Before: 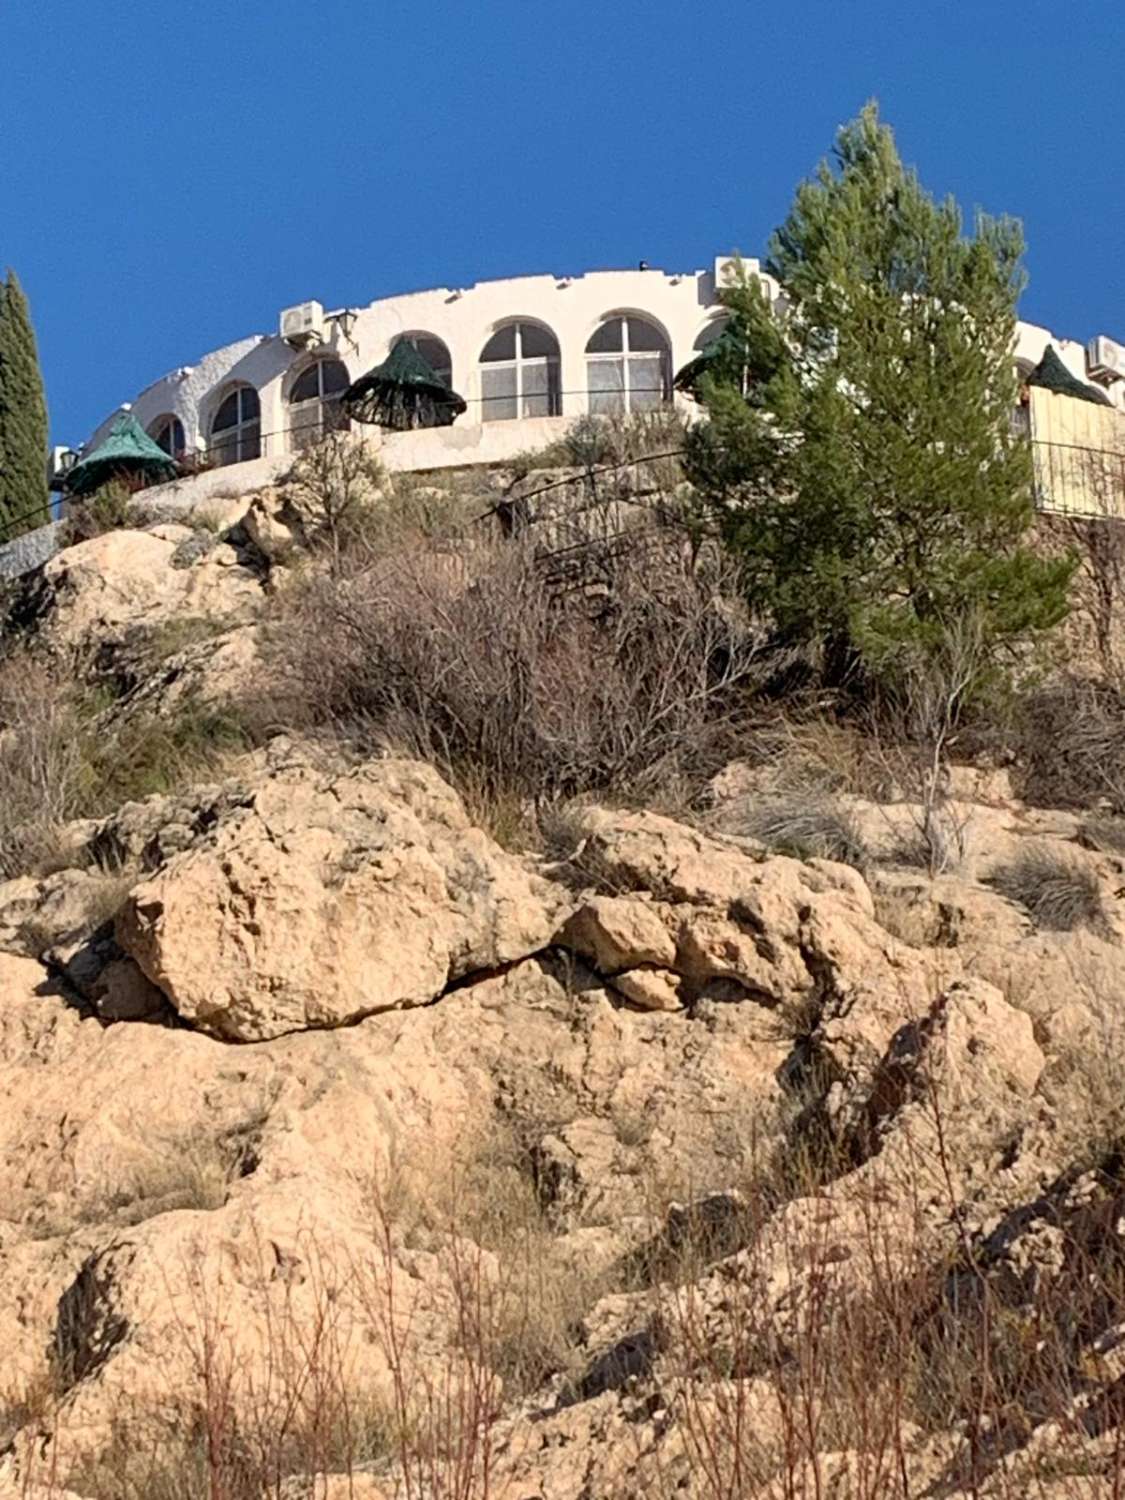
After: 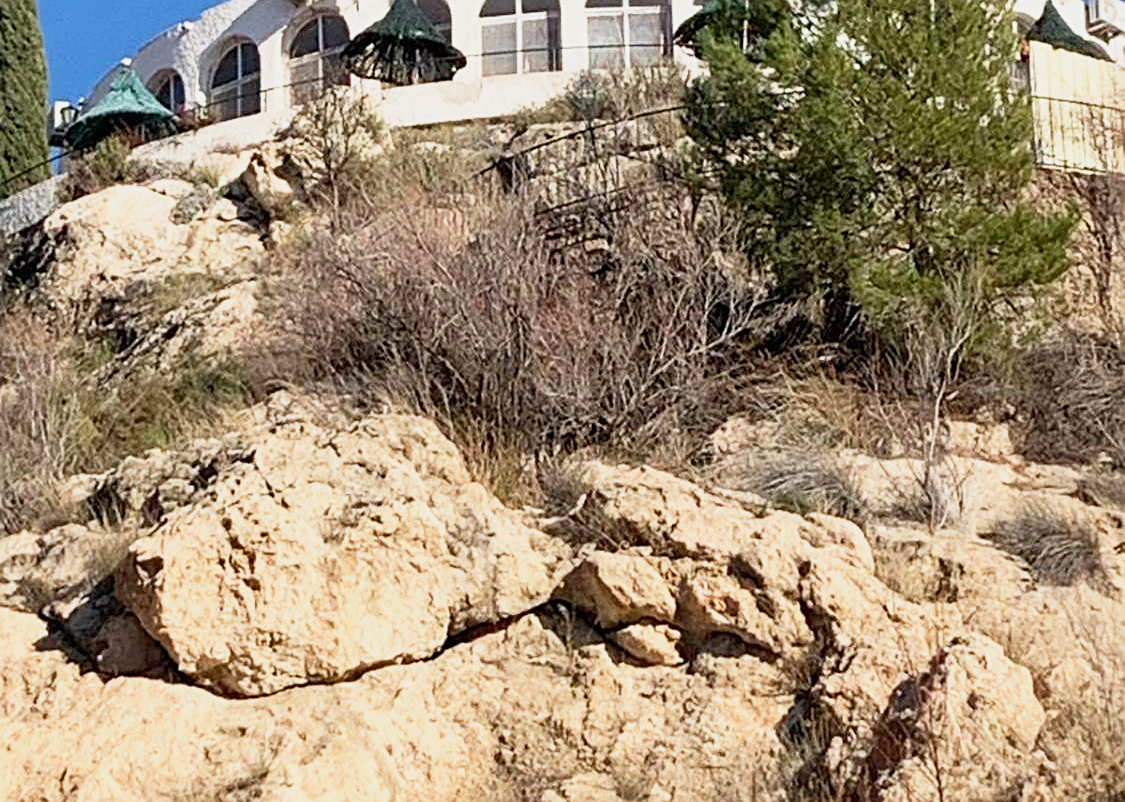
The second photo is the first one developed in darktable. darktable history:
crop and rotate: top 23.043%, bottom 23.437%
sharpen: on, module defaults
base curve: curves: ch0 [(0, 0) (0.088, 0.125) (0.176, 0.251) (0.354, 0.501) (0.613, 0.749) (1, 0.877)], preserve colors none
